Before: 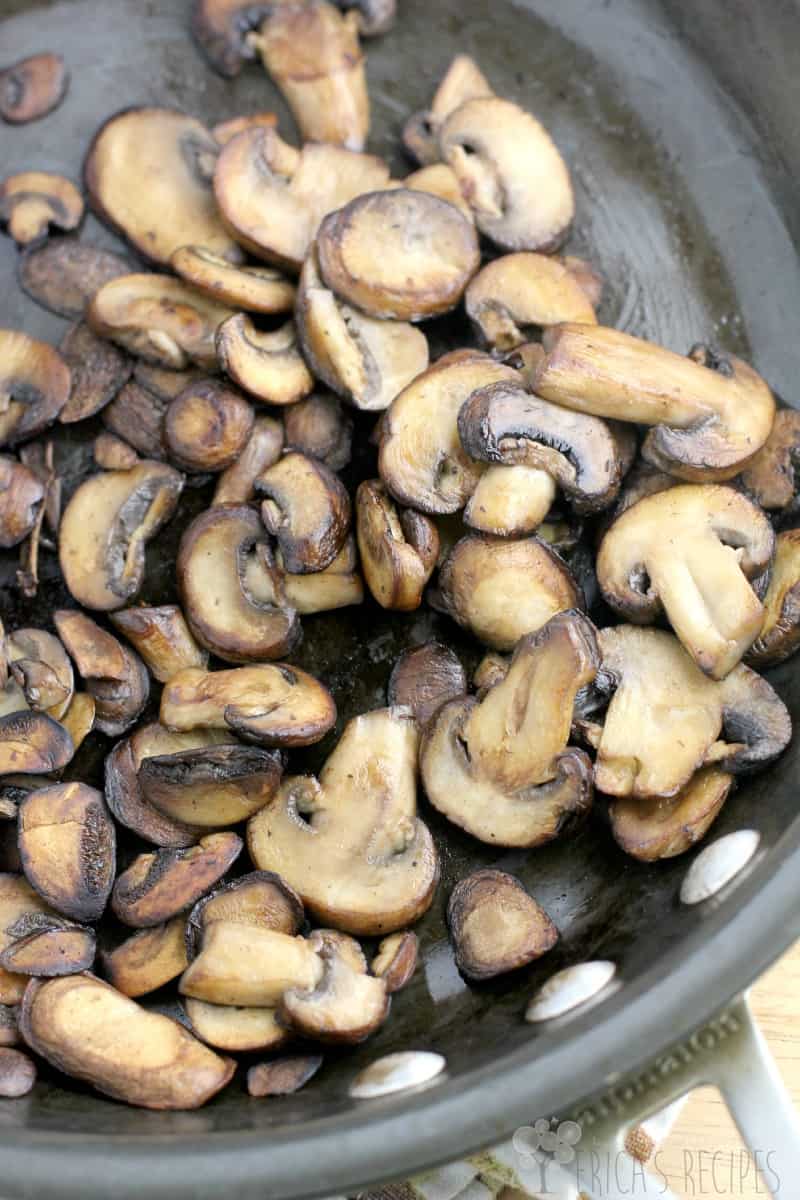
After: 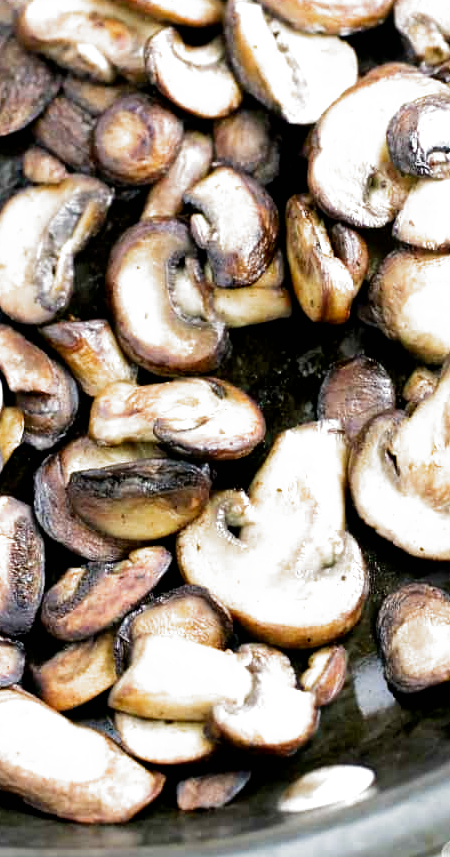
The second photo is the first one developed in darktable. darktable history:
exposure: exposure 0.556 EV, compensate highlight preservation false
filmic rgb: black relative exposure -8.2 EV, white relative exposure 2.2 EV, threshold 3 EV, hardness 7.11, latitude 75%, contrast 1.325, highlights saturation mix -2%, shadows ↔ highlights balance 30%, preserve chrominance no, color science v5 (2021), contrast in shadows safe, contrast in highlights safe, enable highlight reconstruction true
crop: left 8.966%, top 23.852%, right 34.699%, bottom 4.703%
